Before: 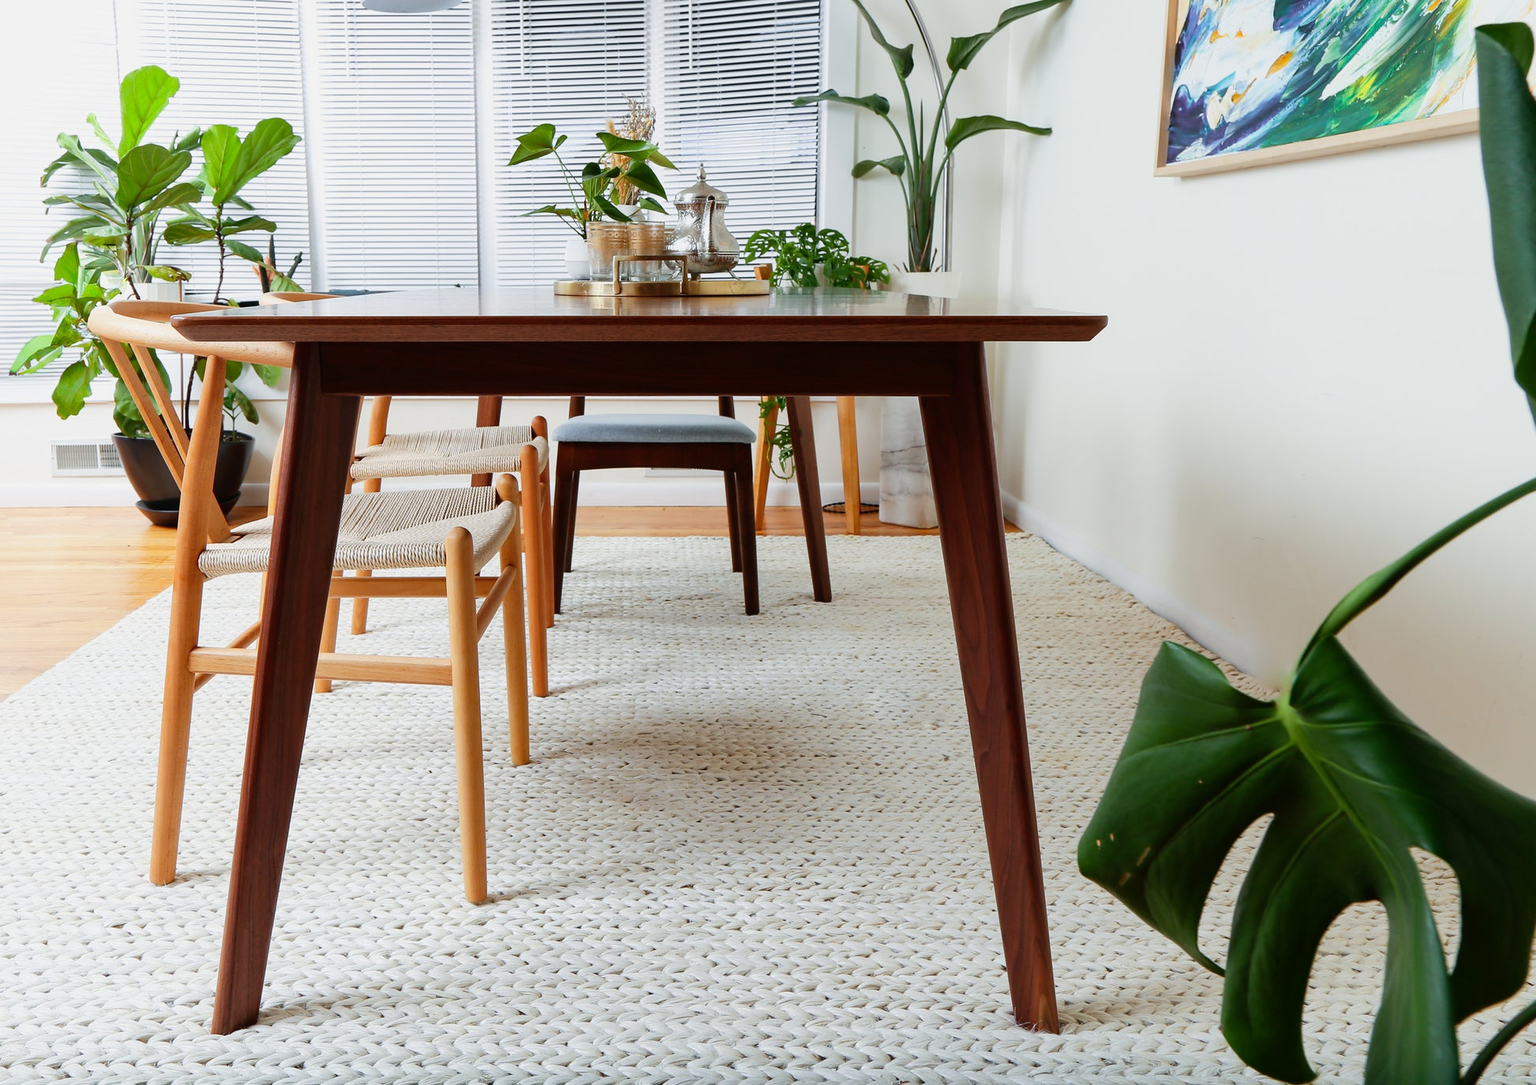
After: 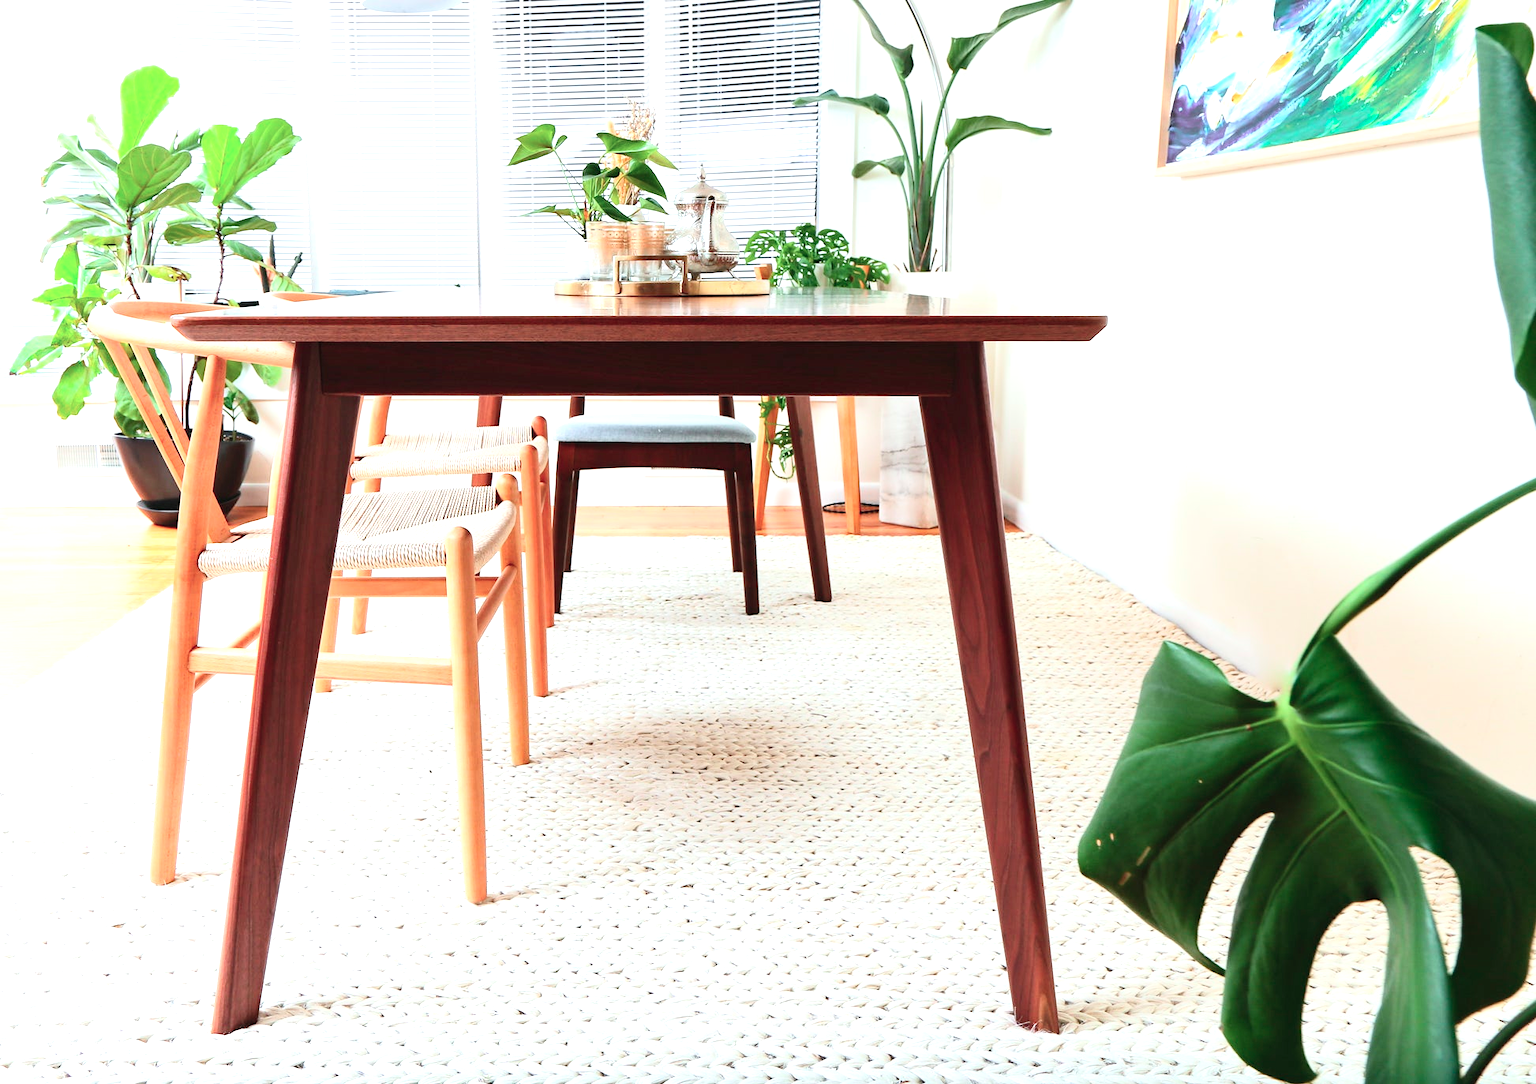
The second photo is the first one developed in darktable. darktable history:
color contrast: blue-yellow contrast 0.7
contrast brightness saturation: contrast 0.2, brightness 0.16, saturation 0.22
exposure: black level correction 0, exposure 1 EV, compensate exposure bias true, compensate highlight preservation false
